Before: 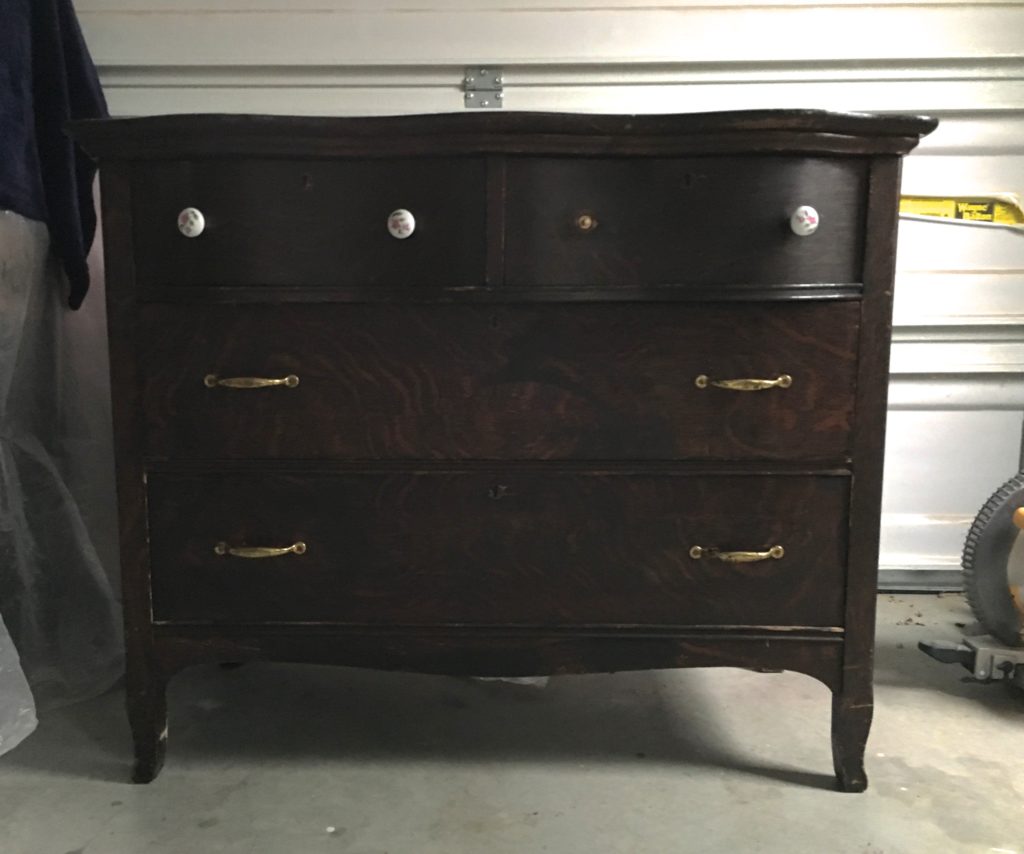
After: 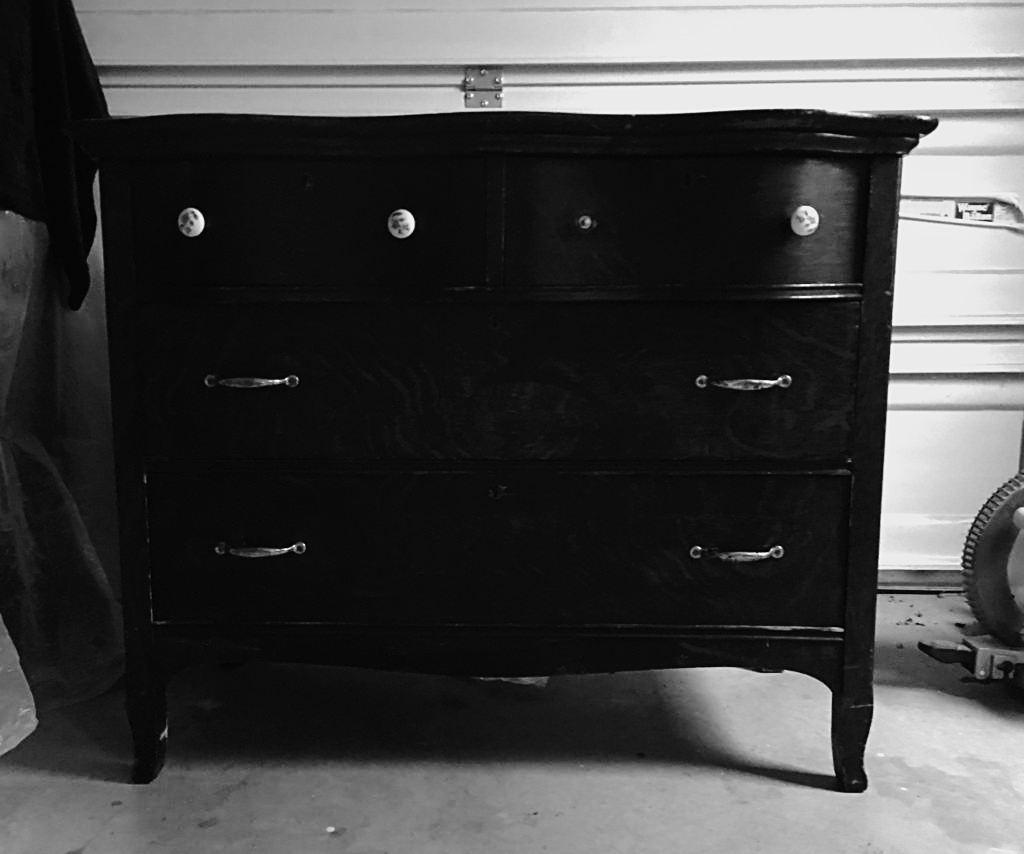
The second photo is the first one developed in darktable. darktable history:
monochrome: a 73.58, b 64.21
exposure: compensate highlight preservation false
sharpen: on, module defaults
color balance rgb: shadows lift › luminance -10%, shadows lift › chroma 1%, shadows lift › hue 113°, power › luminance -15%, highlights gain › chroma 0.2%, highlights gain › hue 333°, global offset › luminance 0.5%, perceptual saturation grading › global saturation 20%, perceptual saturation grading › highlights -50%, perceptual saturation grading › shadows 25%, contrast -10%
tone curve: curves: ch0 [(0, 0) (0.003, 0.003) (0.011, 0.005) (0.025, 0.008) (0.044, 0.012) (0.069, 0.02) (0.1, 0.031) (0.136, 0.047) (0.177, 0.088) (0.224, 0.141) (0.277, 0.222) (0.335, 0.32) (0.399, 0.422) (0.468, 0.523) (0.543, 0.623) (0.623, 0.716) (0.709, 0.796) (0.801, 0.878) (0.898, 0.957) (1, 1)], preserve colors none
